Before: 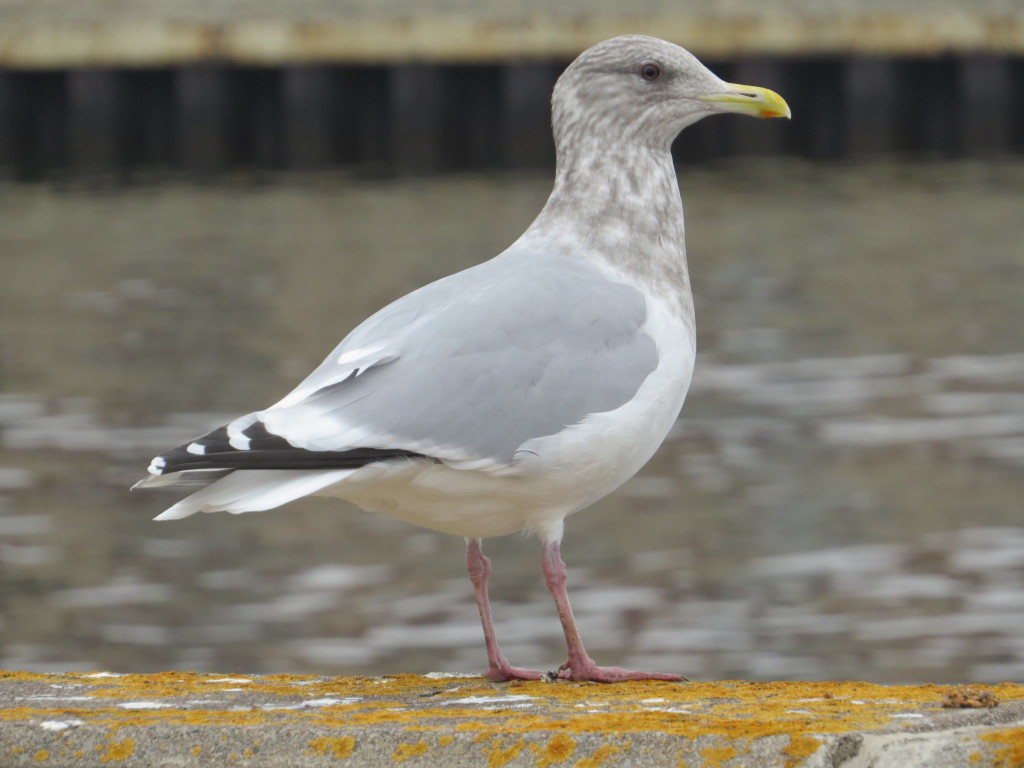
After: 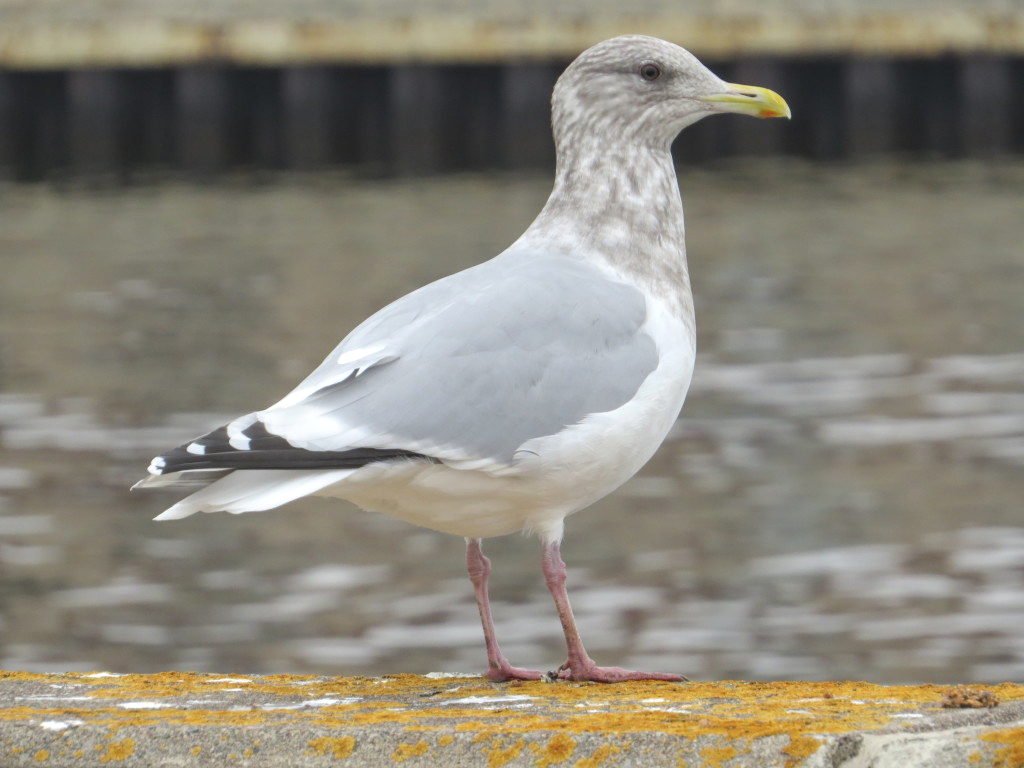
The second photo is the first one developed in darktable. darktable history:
local contrast: on, module defaults
contrast brightness saturation: contrast 0.054, brightness 0.069, saturation 0.012
exposure: black level correction -0.005, exposure 0.056 EV, compensate highlight preservation false
